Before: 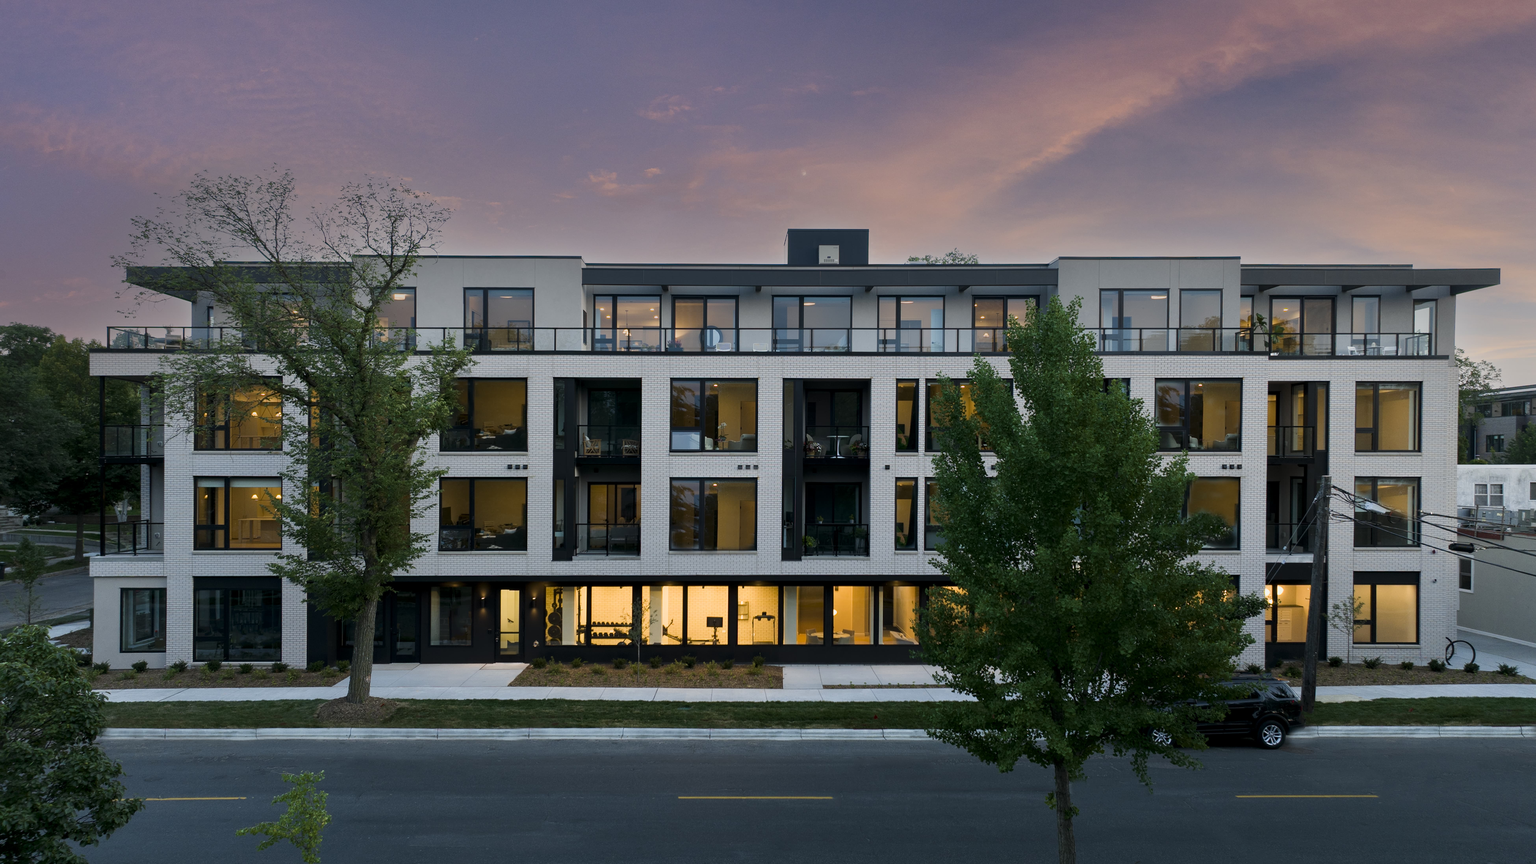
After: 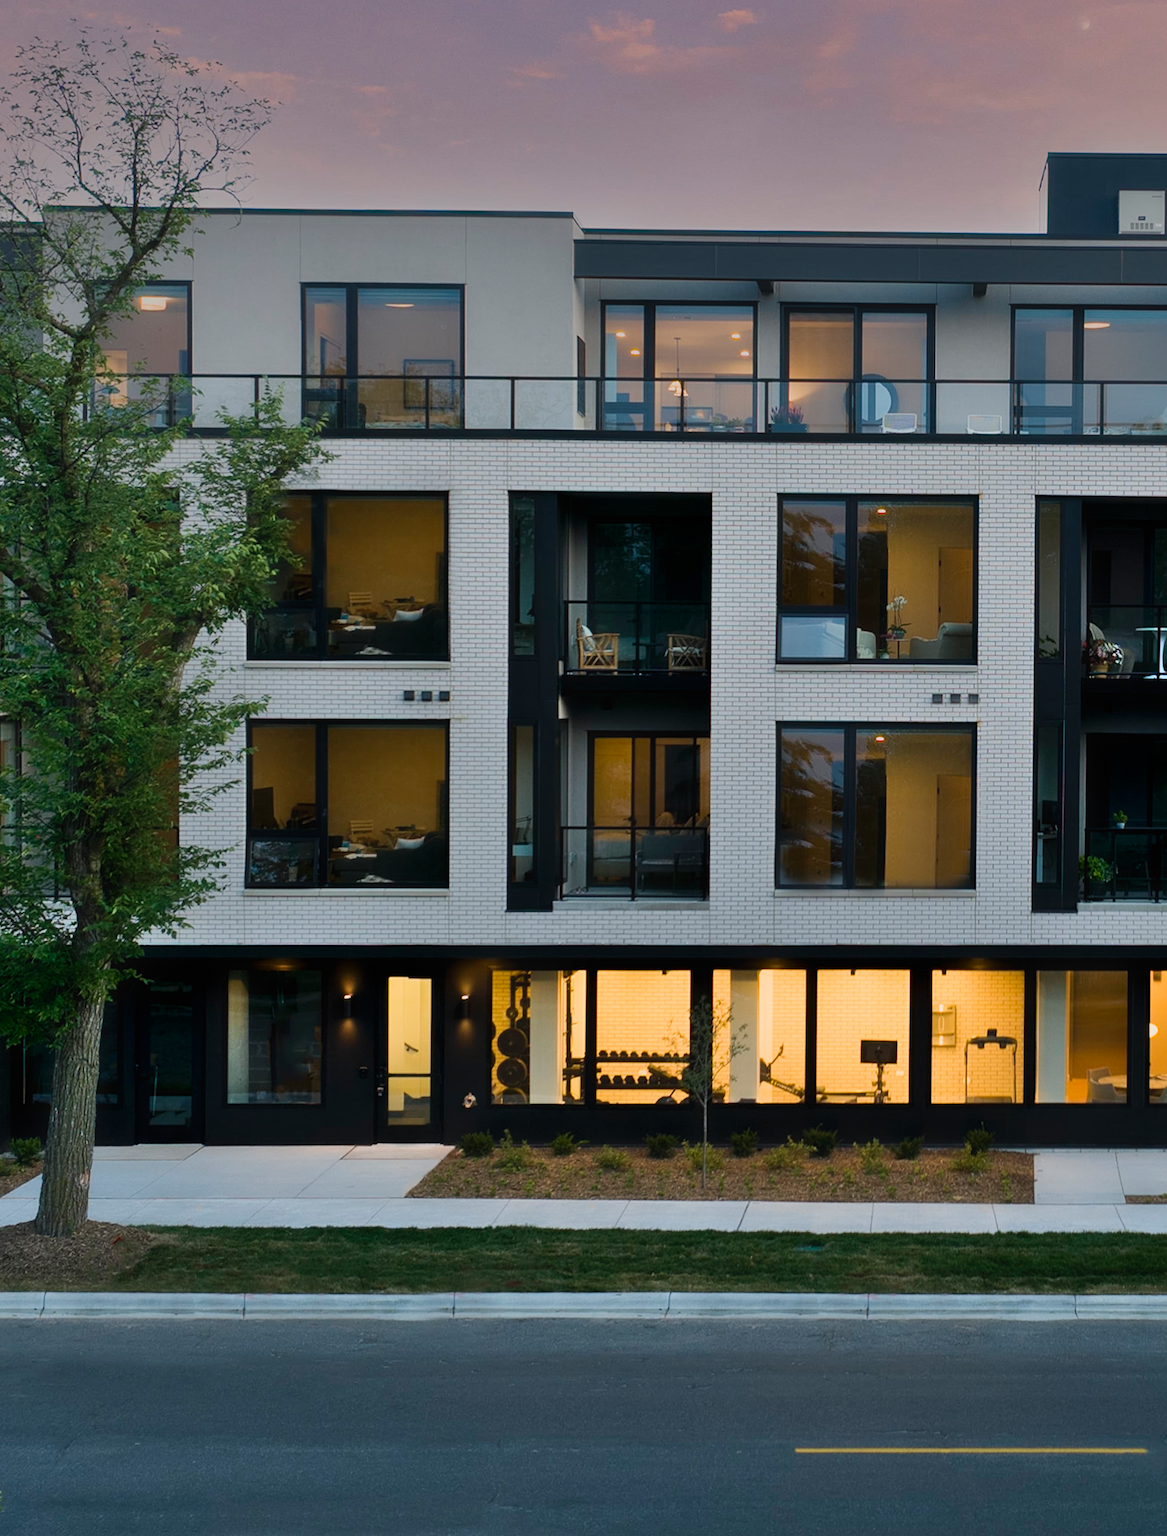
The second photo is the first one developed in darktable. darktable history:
shadows and highlights: soften with gaussian
rotate and perspective: rotation 0.174°, lens shift (vertical) 0.013, lens shift (horizontal) 0.019, shear 0.001, automatic cropping original format, crop left 0.007, crop right 0.991, crop top 0.016, crop bottom 0.997
contrast equalizer: y [[0.5, 0.486, 0.447, 0.446, 0.489, 0.5], [0.5 ×6], [0.5 ×6], [0 ×6], [0 ×6]]
crop and rotate: left 21.77%, top 18.528%, right 44.676%, bottom 2.997%
